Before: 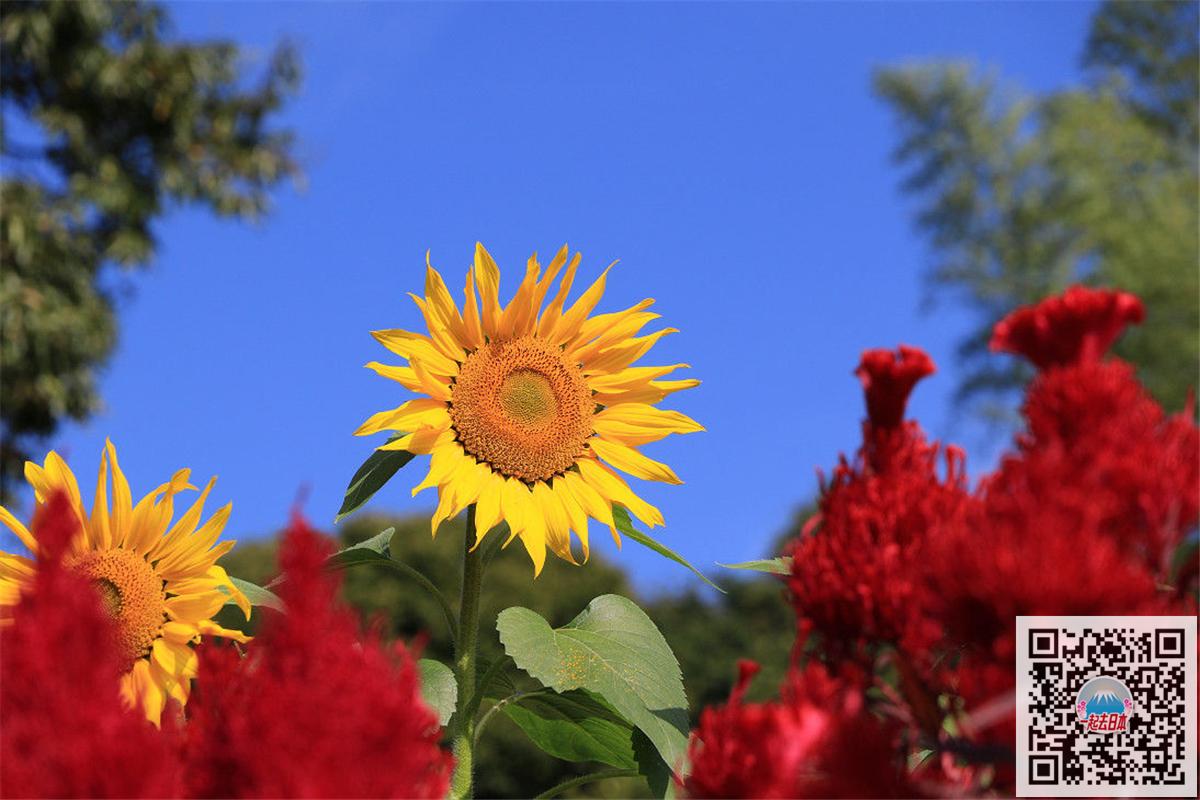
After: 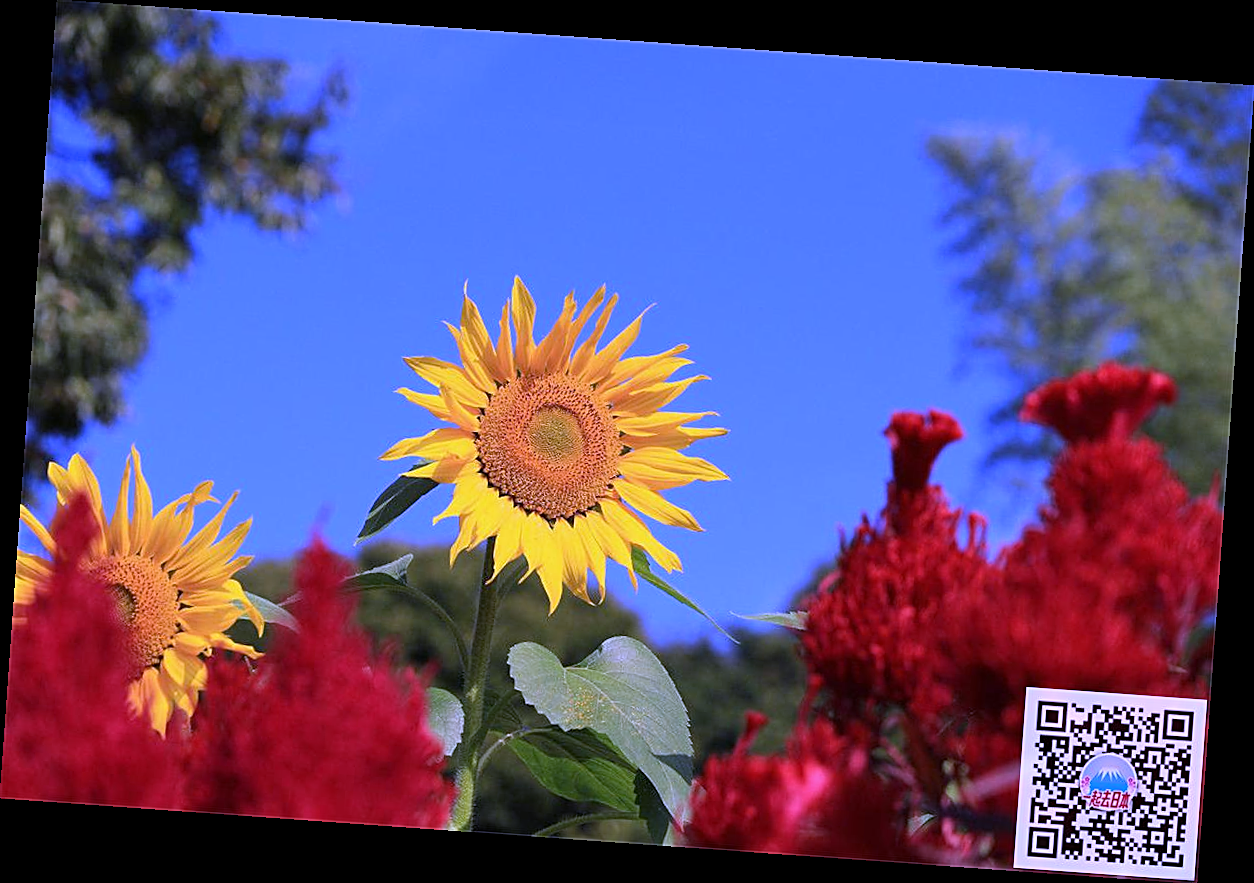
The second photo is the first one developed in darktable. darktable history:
white balance: red 0.98, blue 1.61
rotate and perspective: rotation 4.1°, automatic cropping off
sharpen: on, module defaults
